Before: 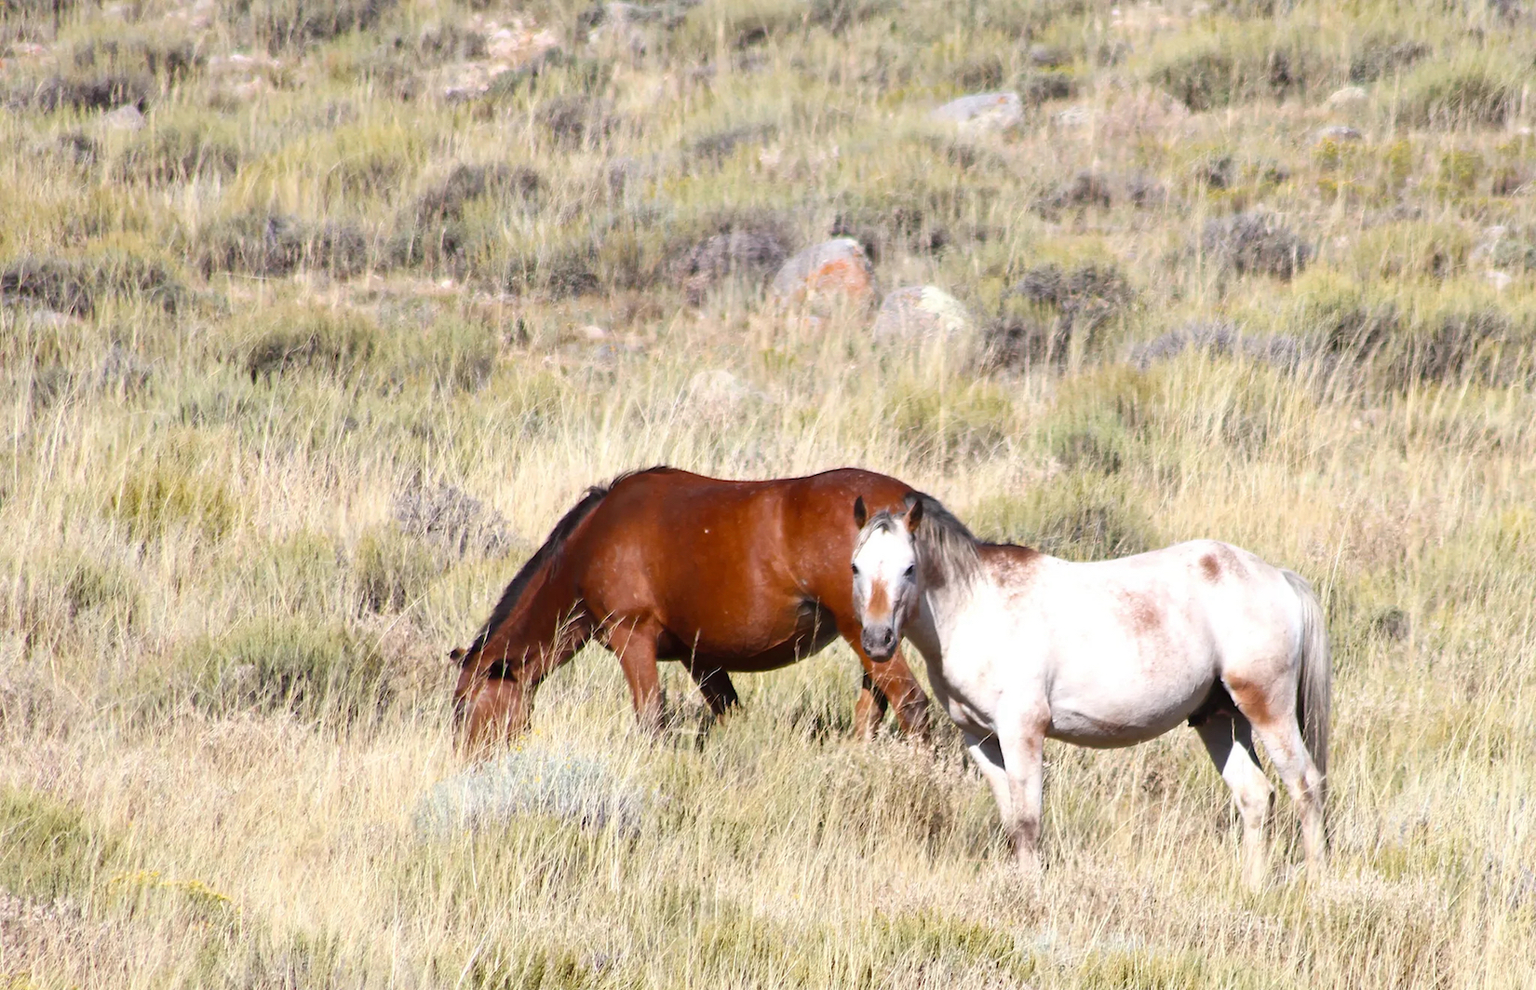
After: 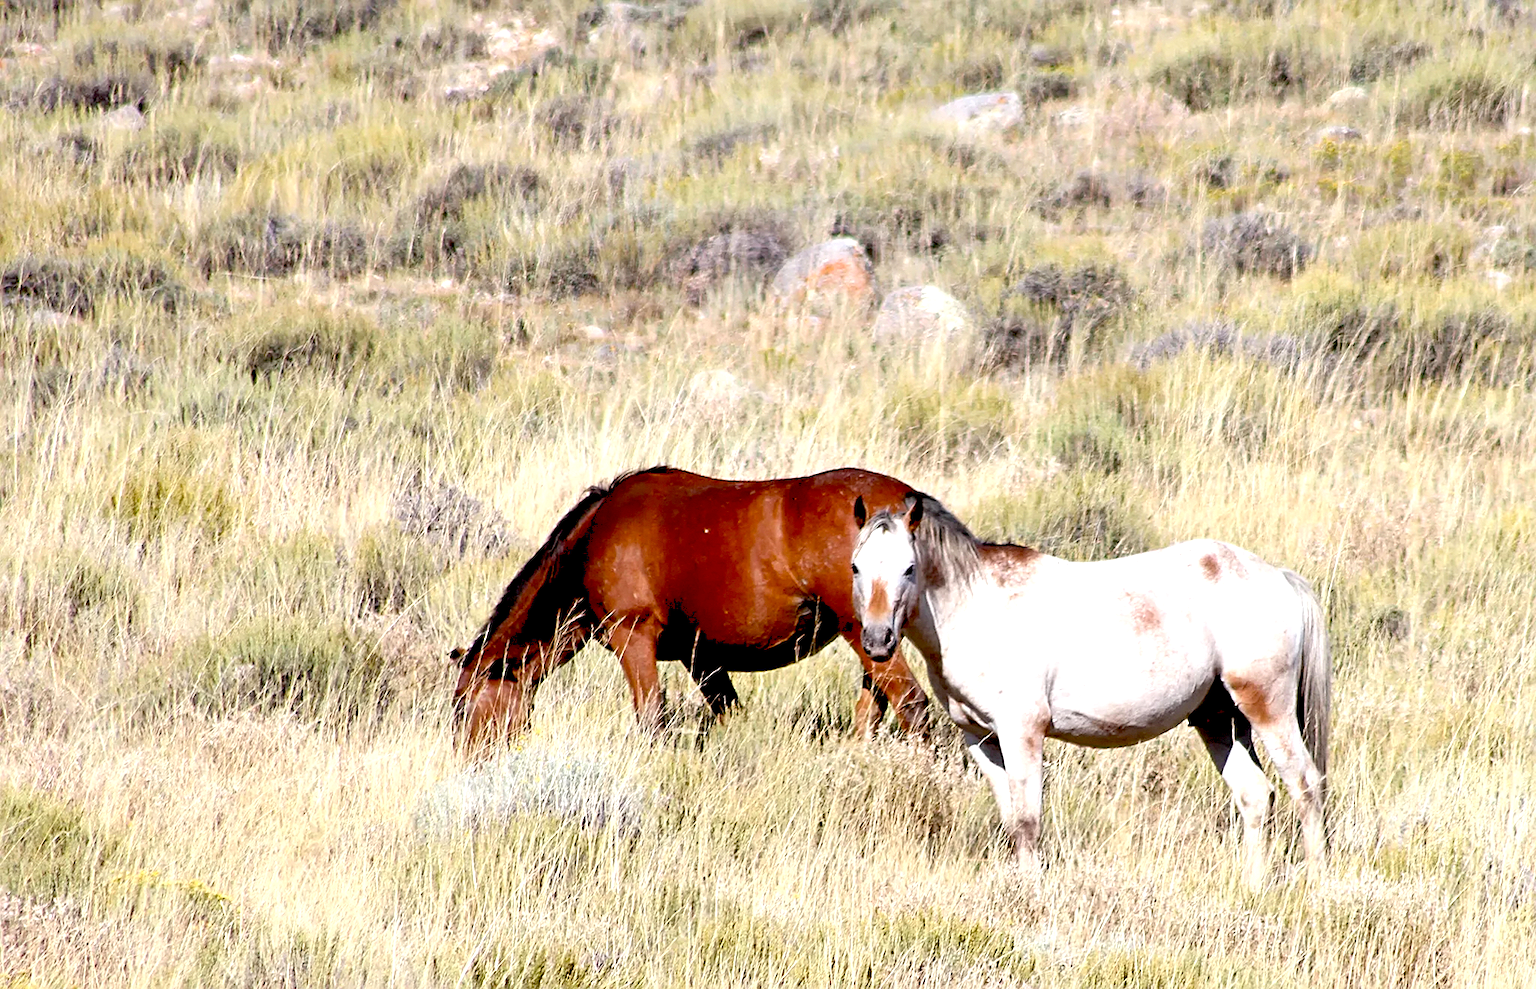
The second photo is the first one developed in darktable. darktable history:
sharpen: on, module defaults
exposure: black level correction 0.031, exposure 0.314 EV, compensate highlight preservation false
